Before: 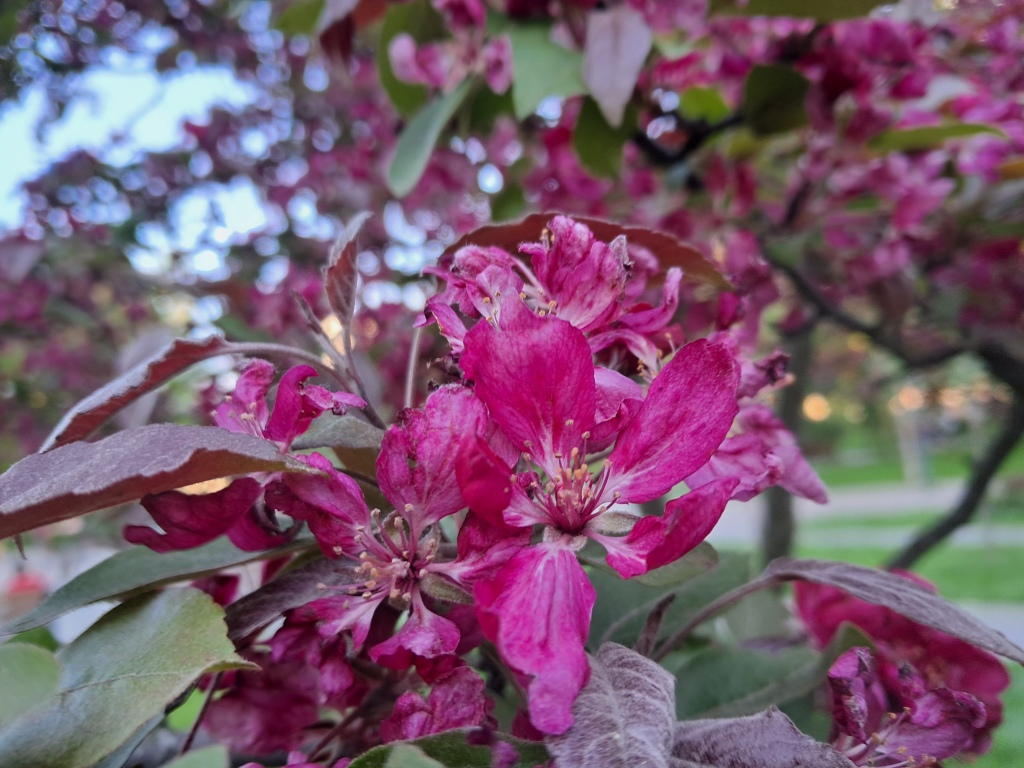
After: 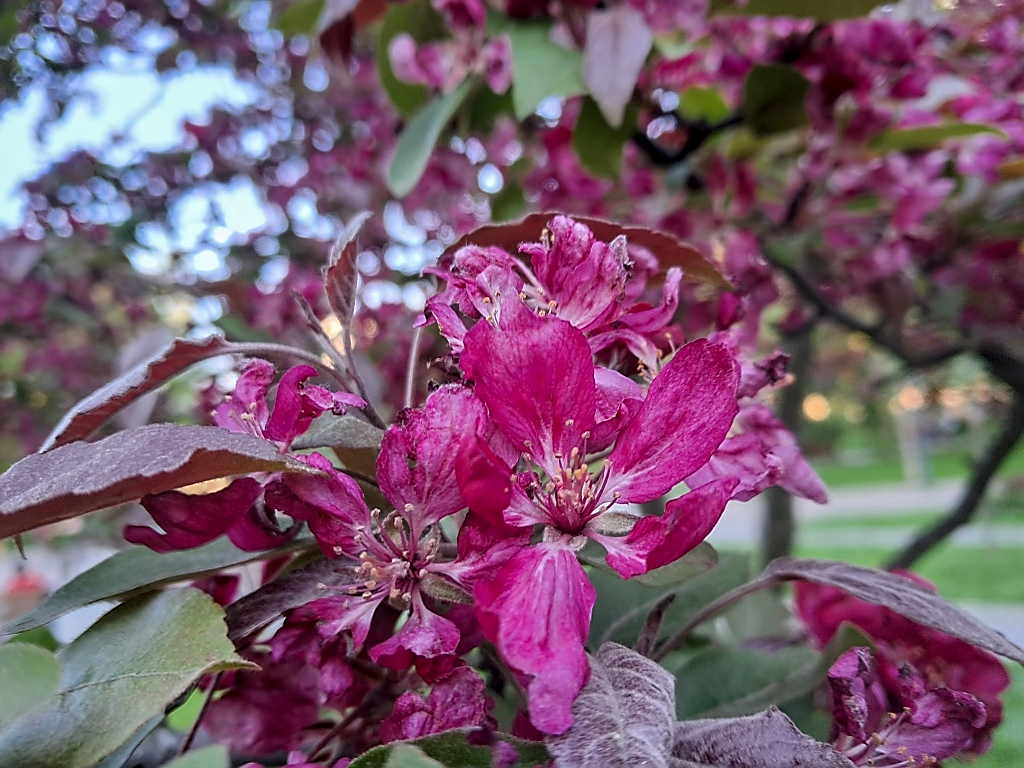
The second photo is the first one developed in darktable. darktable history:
local contrast: on, module defaults
sharpen: radius 1.364, amount 1.268, threshold 0.809
